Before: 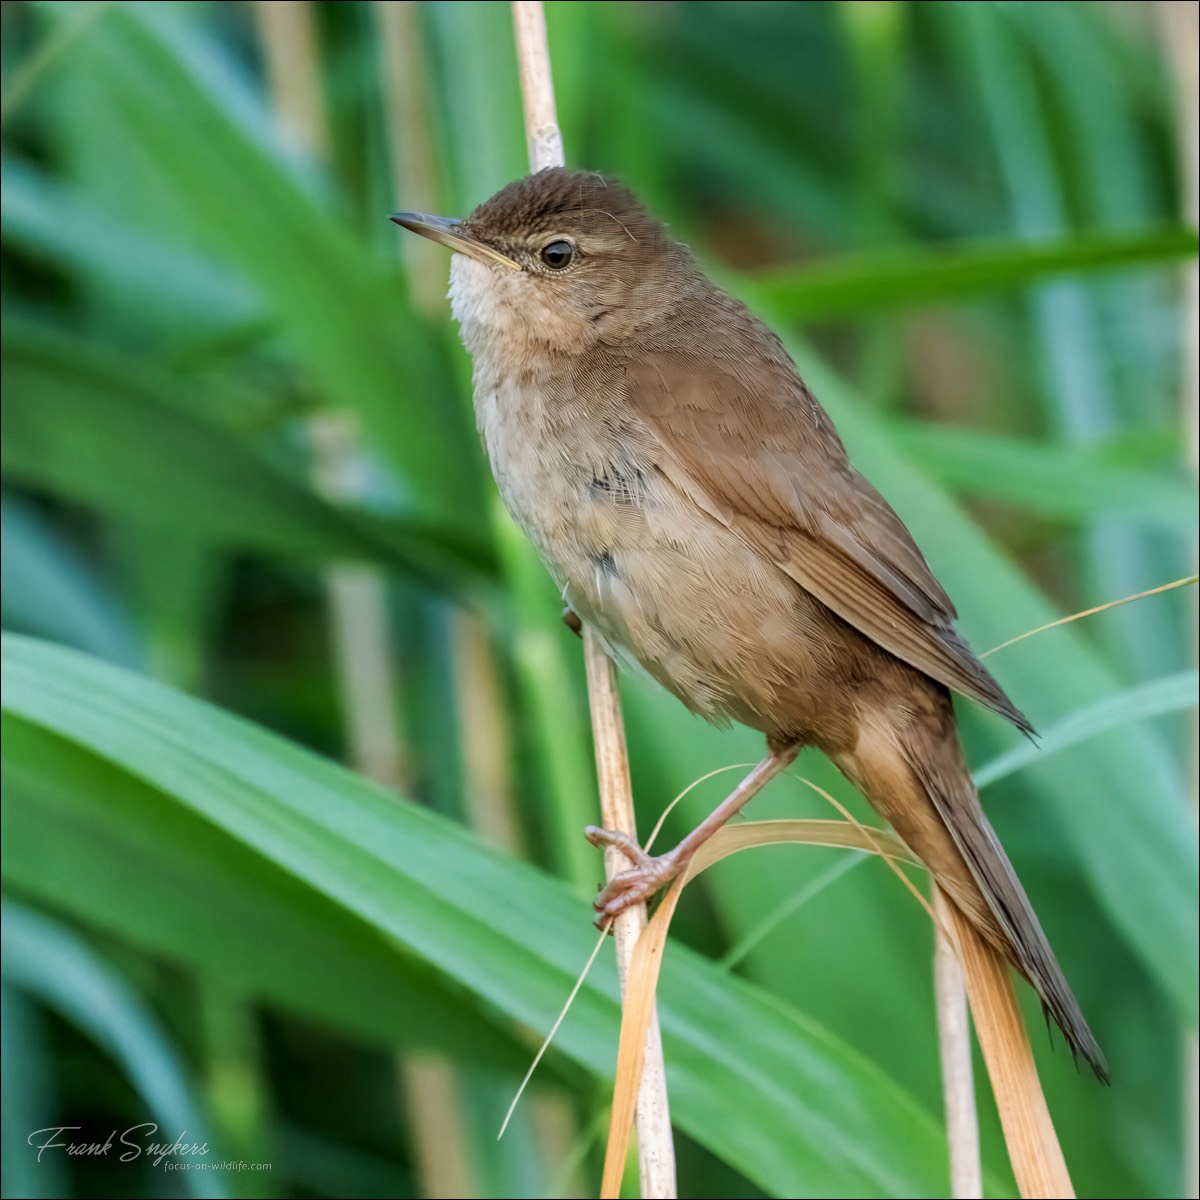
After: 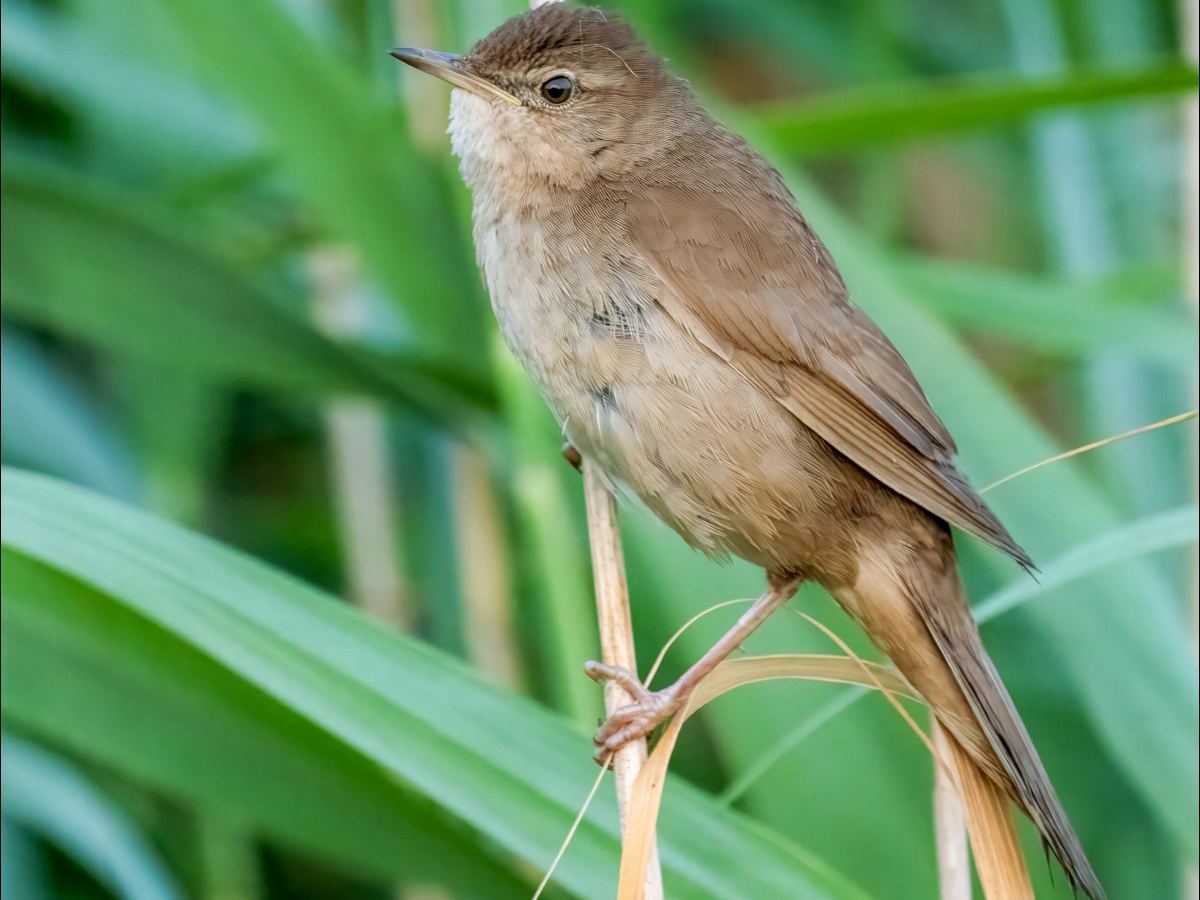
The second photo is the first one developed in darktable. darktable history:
crop: top 13.79%, bottom 11.085%
